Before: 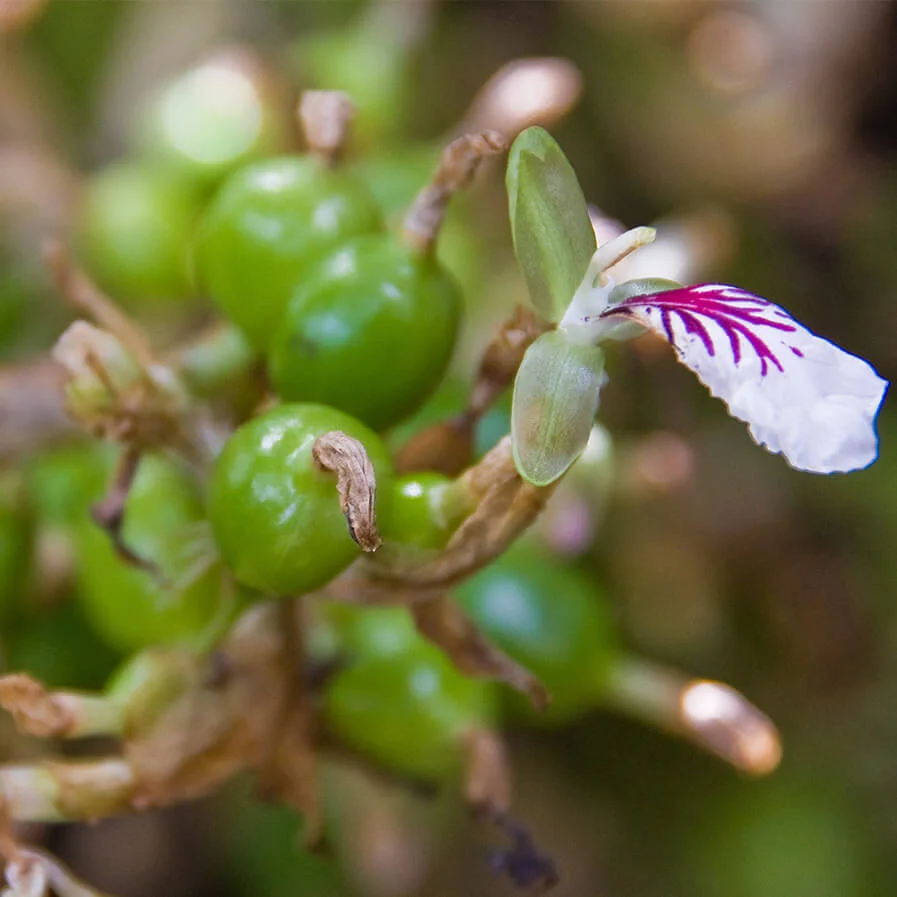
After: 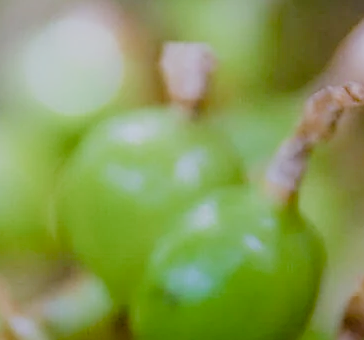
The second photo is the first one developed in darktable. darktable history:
filmic rgb: black relative exposure -5 EV, white relative exposure 3.5 EV, hardness 3.19, contrast 1.4, highlights saturation mix -50%
rgb levels: preserve colors sum RGB, levels [[0.038, 0.433, 0.934], [0, 0.5, 1], [0, 0.5, 1]]
crop: left 15.452%, top 5.459%, right 43.956%, bottom 56.62%
color balance rgb: shadows lift › chroma 1%, shadows lift › hue 113°, highlights gain › chroma 0.2%, highlights gain › hue 333°, perceptual saturation grading › global saturation 20%, perceptual saturation grading › highlights -50%, perceptual saturation grading › shadows 25%, contrast -20%
sharpen: on, module defaults
white balance: red 0.954, blue 1.079
